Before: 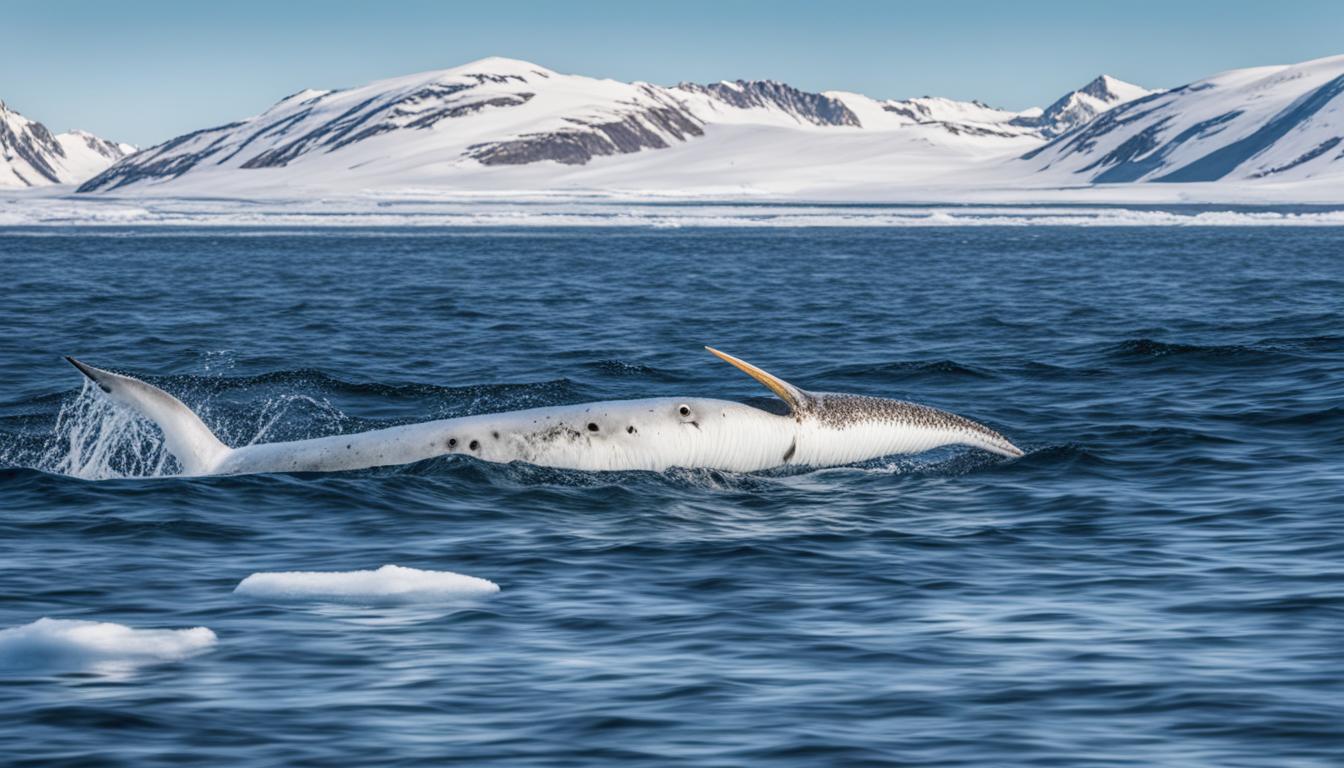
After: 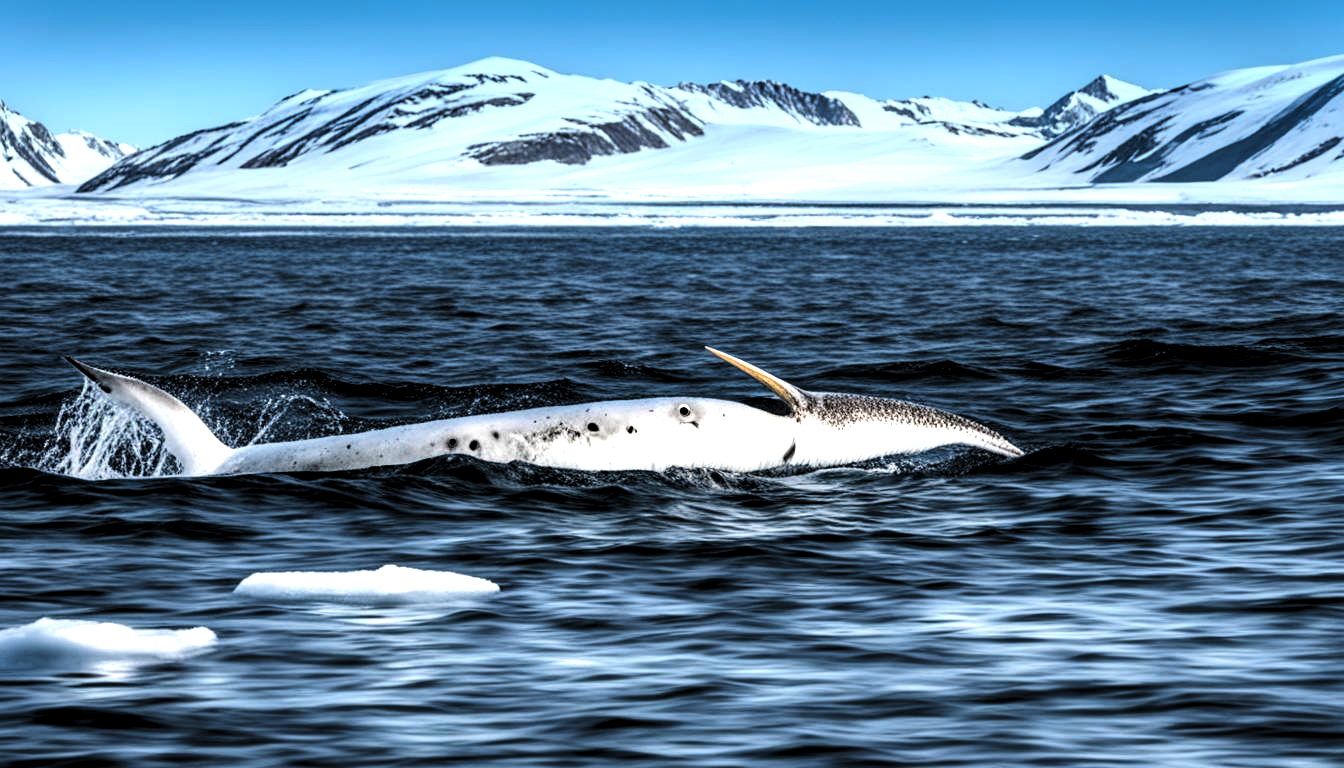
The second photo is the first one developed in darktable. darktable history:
levels: levels [0.116, 0.574, 1]
graduated density: density 2.02 EV, hardness 44%, rotation 0.374°, offset 8.21, hue 208.8°, saturation 97%
tone equalizer: -8 EV -1.08 EV, -7 EV -1.01 EV, -6 EV -0.867 EV, -5 EV -0.578 EV, -3 EV 0.578 EV, -2 EV 0.867 EV, -1 EV 1.01 EV, +0 EV 1.08 EV, edges refinement/feathering 500, mask exposure compensation -1.57 EV, preserve details no
